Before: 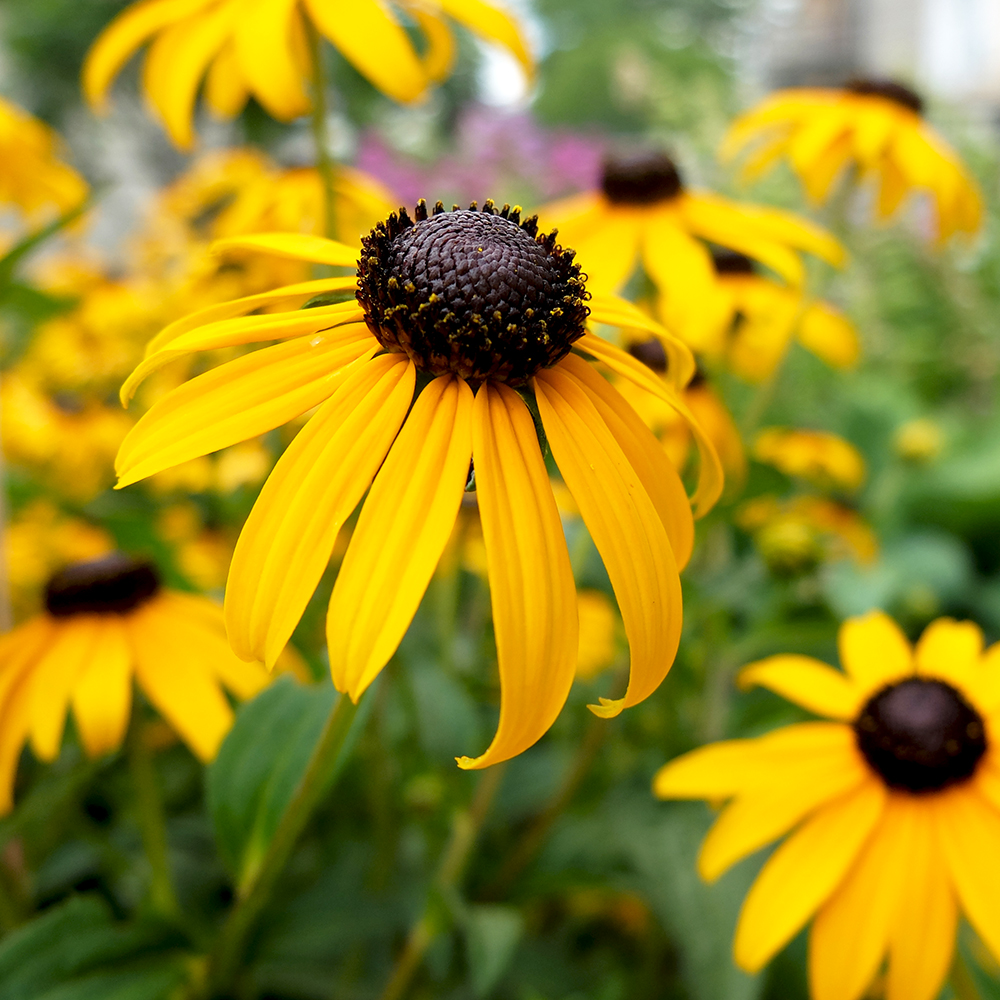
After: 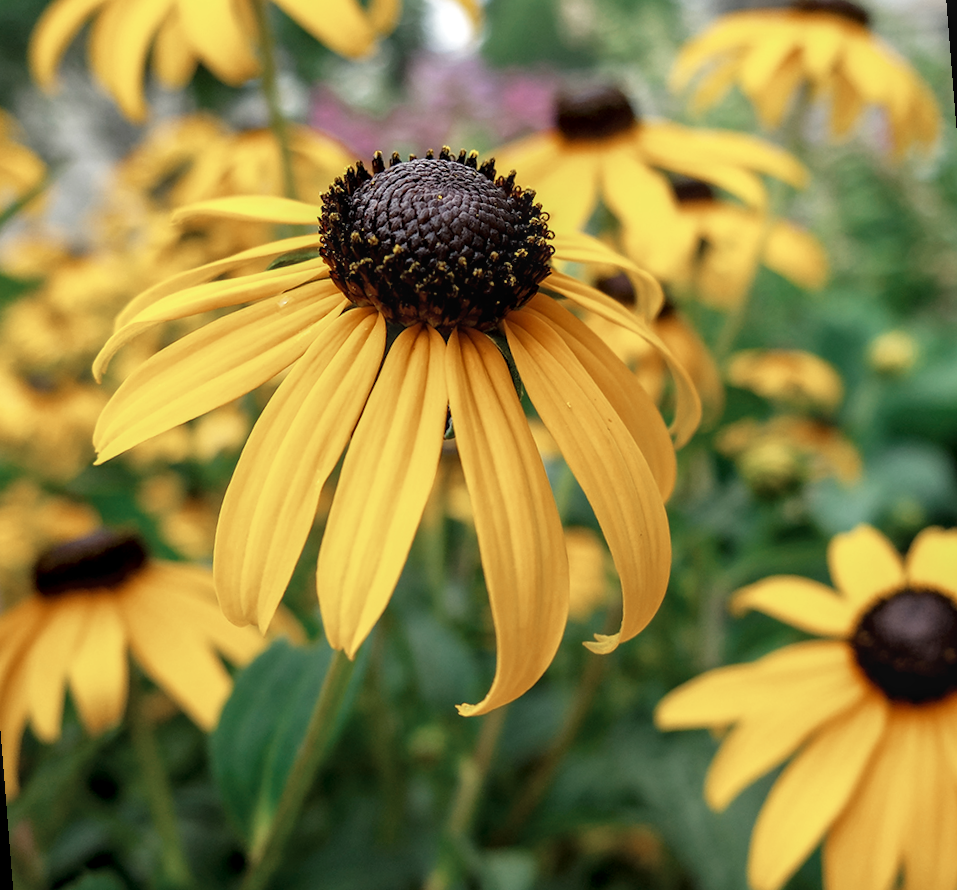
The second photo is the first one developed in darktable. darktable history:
local contrast: on, module defaults
color zones: curves: ch0 [(0, 0.5) (0.125, 0.4) (0.25, 0.5) (0.375, 0.4) (0.5, 0.4) (0.625, 0.35) (0.75, 0.35) (0.875, 0.5)]; ch1 [(0, 0.35) (0.125, 0.45) (0.25, 0.35) (0.375, 0.35) (0.5, 0.35) (0.625, 0.35) (0.75, 0.45) (0.875, 0.35)]; ch2 [(0, 0.6) (0.125, 0.5) (0.25, 0.5) (0.375, 0.6) (0.5, 0.6) (0.625, 0.5) (0.75, 0.5) (0.875, 0.5)]
exposure: exposure -0.072 EV, compensate highlight preservation false
rotate and perspective: rotation -4.57°, crop left 0.054, crop right 0.944, crop top 0.087, crop bottom 0.914
